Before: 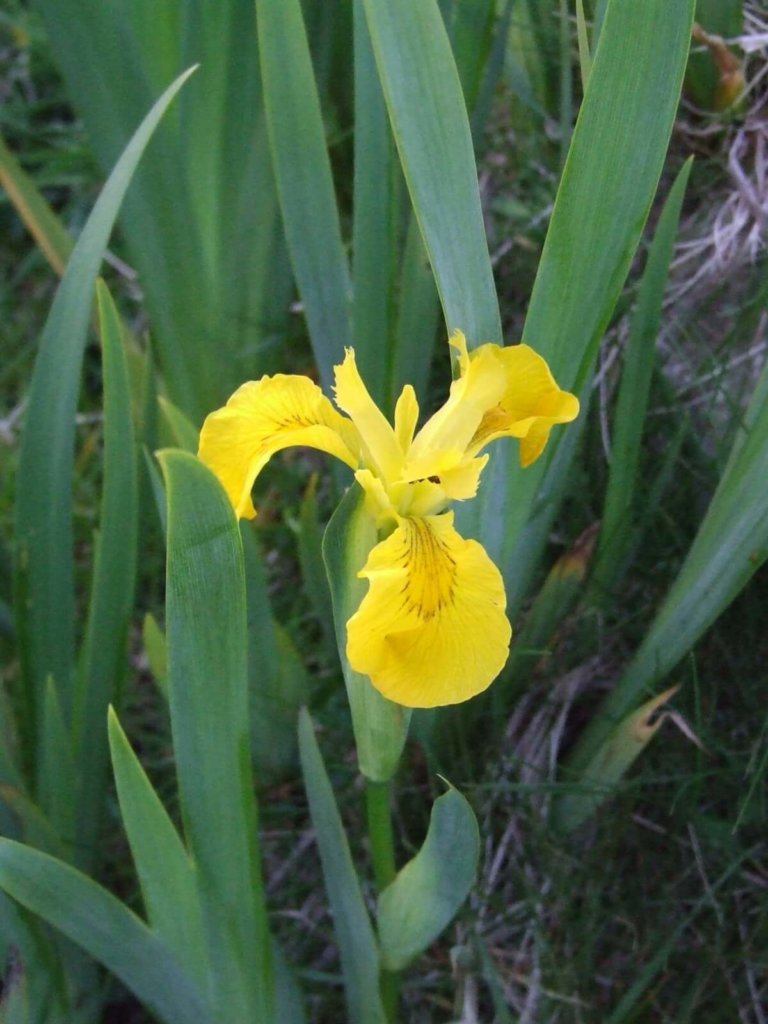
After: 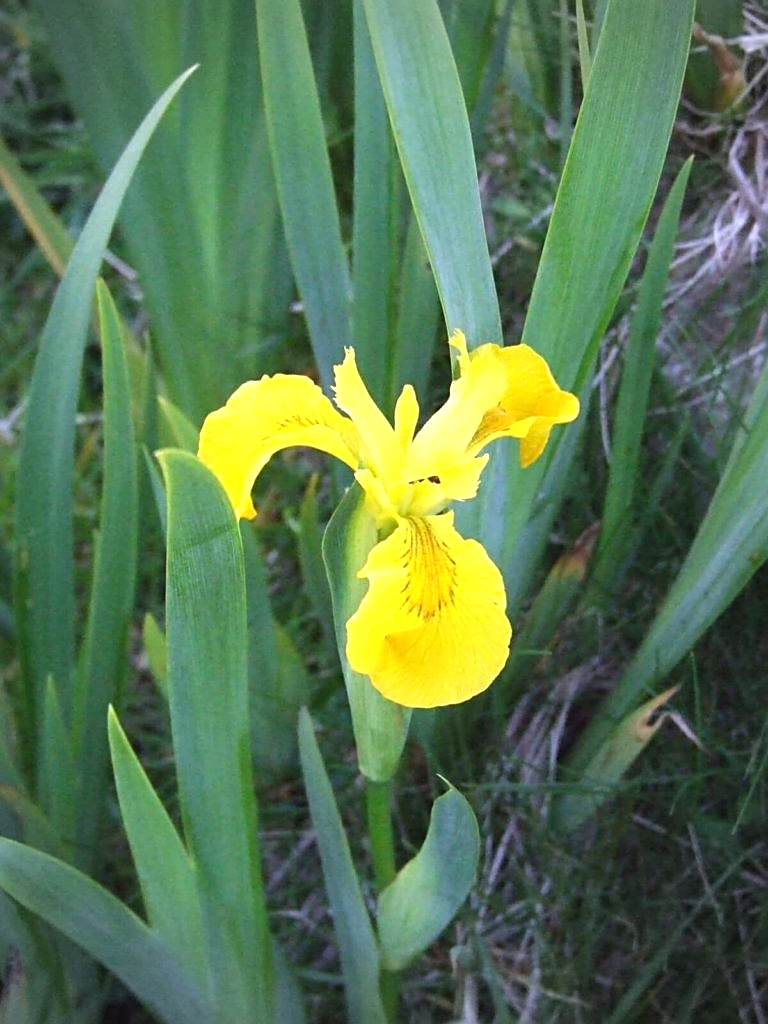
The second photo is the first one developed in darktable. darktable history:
white balance: red 0.976, blue 1.04
vignetting: fall-off radius 60.92%
exposure: black level correction 0, exposure 0.7 EV, compensate exposure bias true, compensate highlight preservation false
sharpen: on, module defaults
